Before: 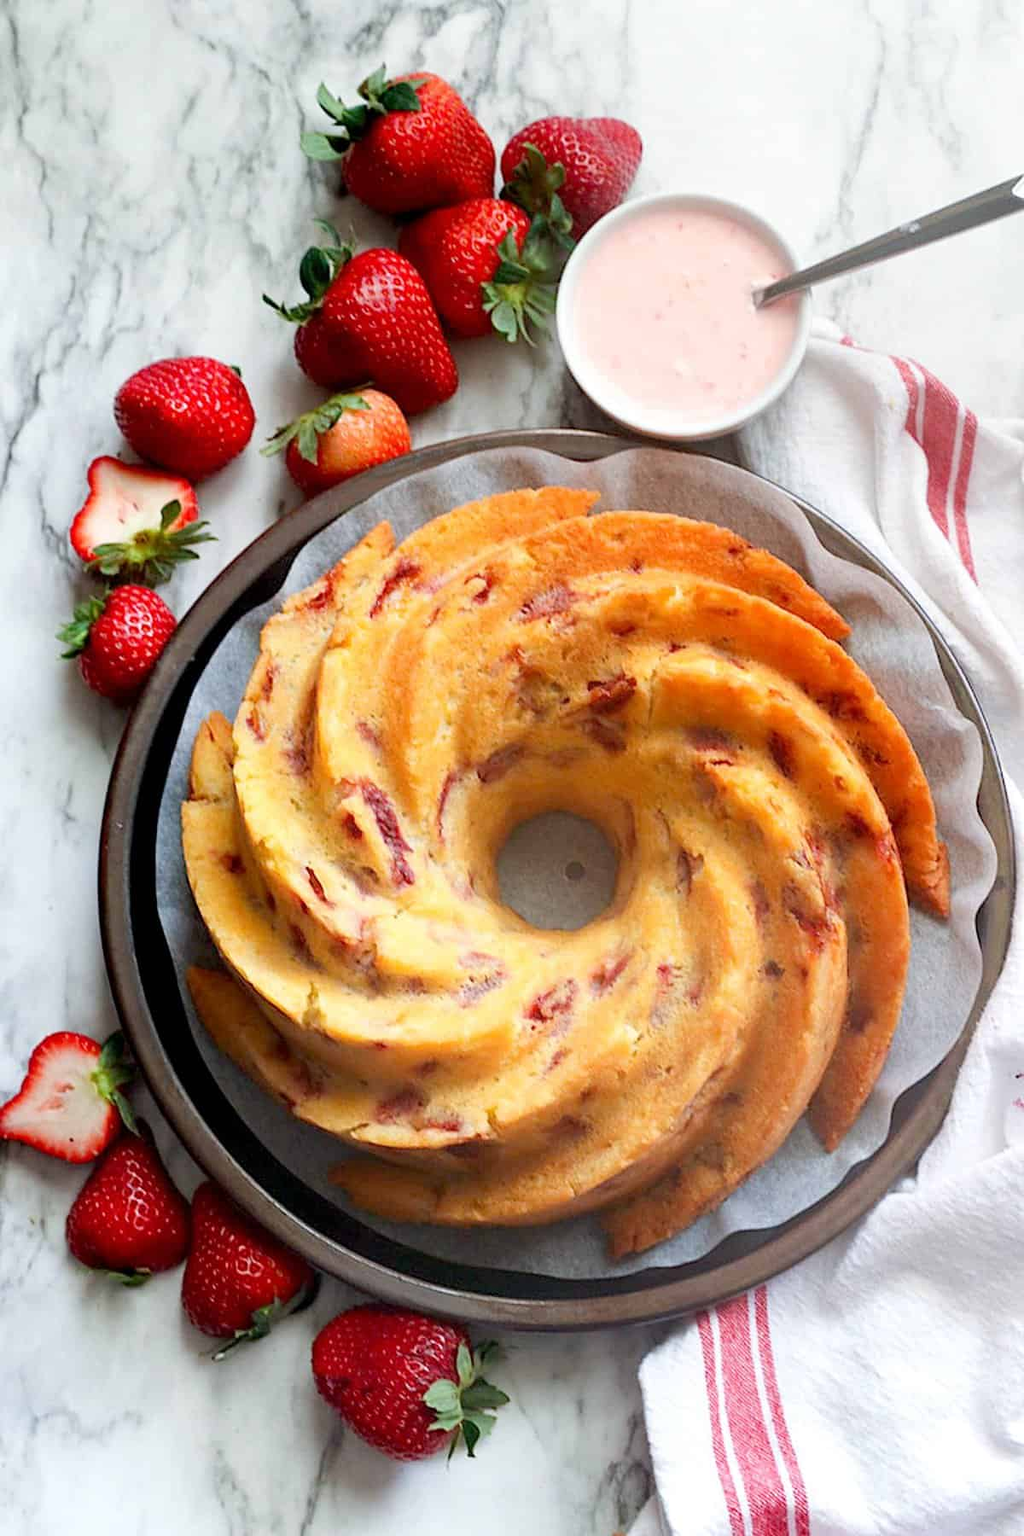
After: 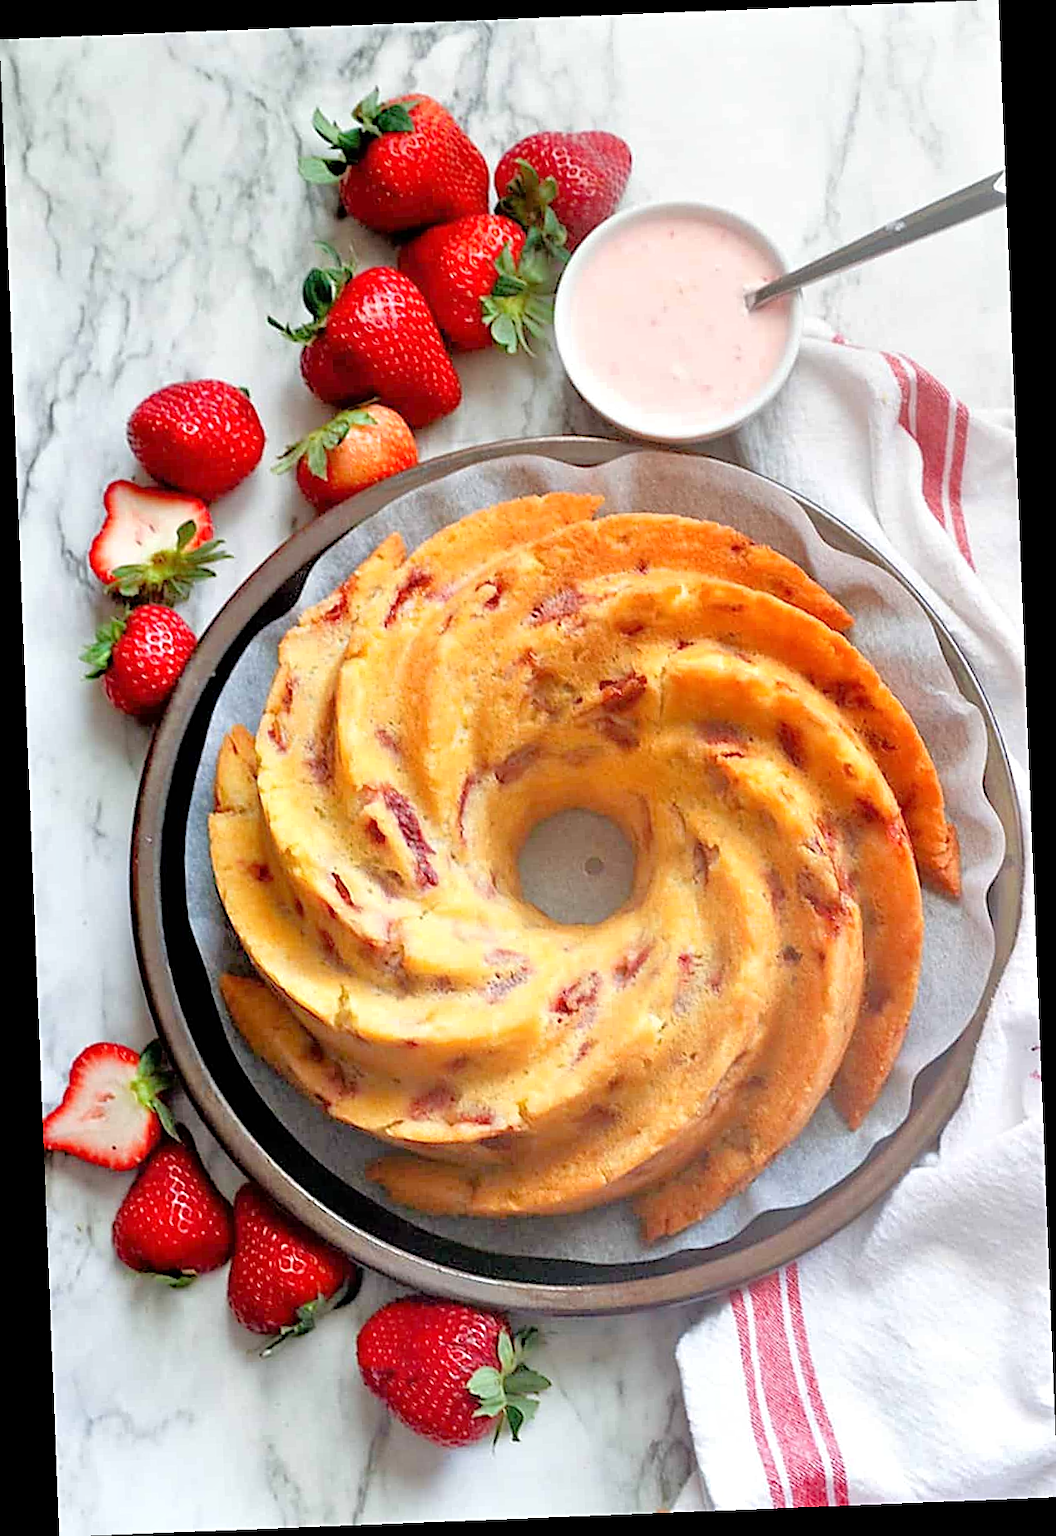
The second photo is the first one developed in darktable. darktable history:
tone equalizer: -7 EV 0.15 EV, -6 EV 0.6 EV, -5 EV 1.15 EV, -4 EV 1.33 EV, -3 EV 1.15 EV, -2 EV 0.6 EV, -1 EV 0.15 EV, mask exposure compensation -0.5 EV
sharpen: on, module defaults
rotate and perspective: rotation -2.29°, automatic cropping off
